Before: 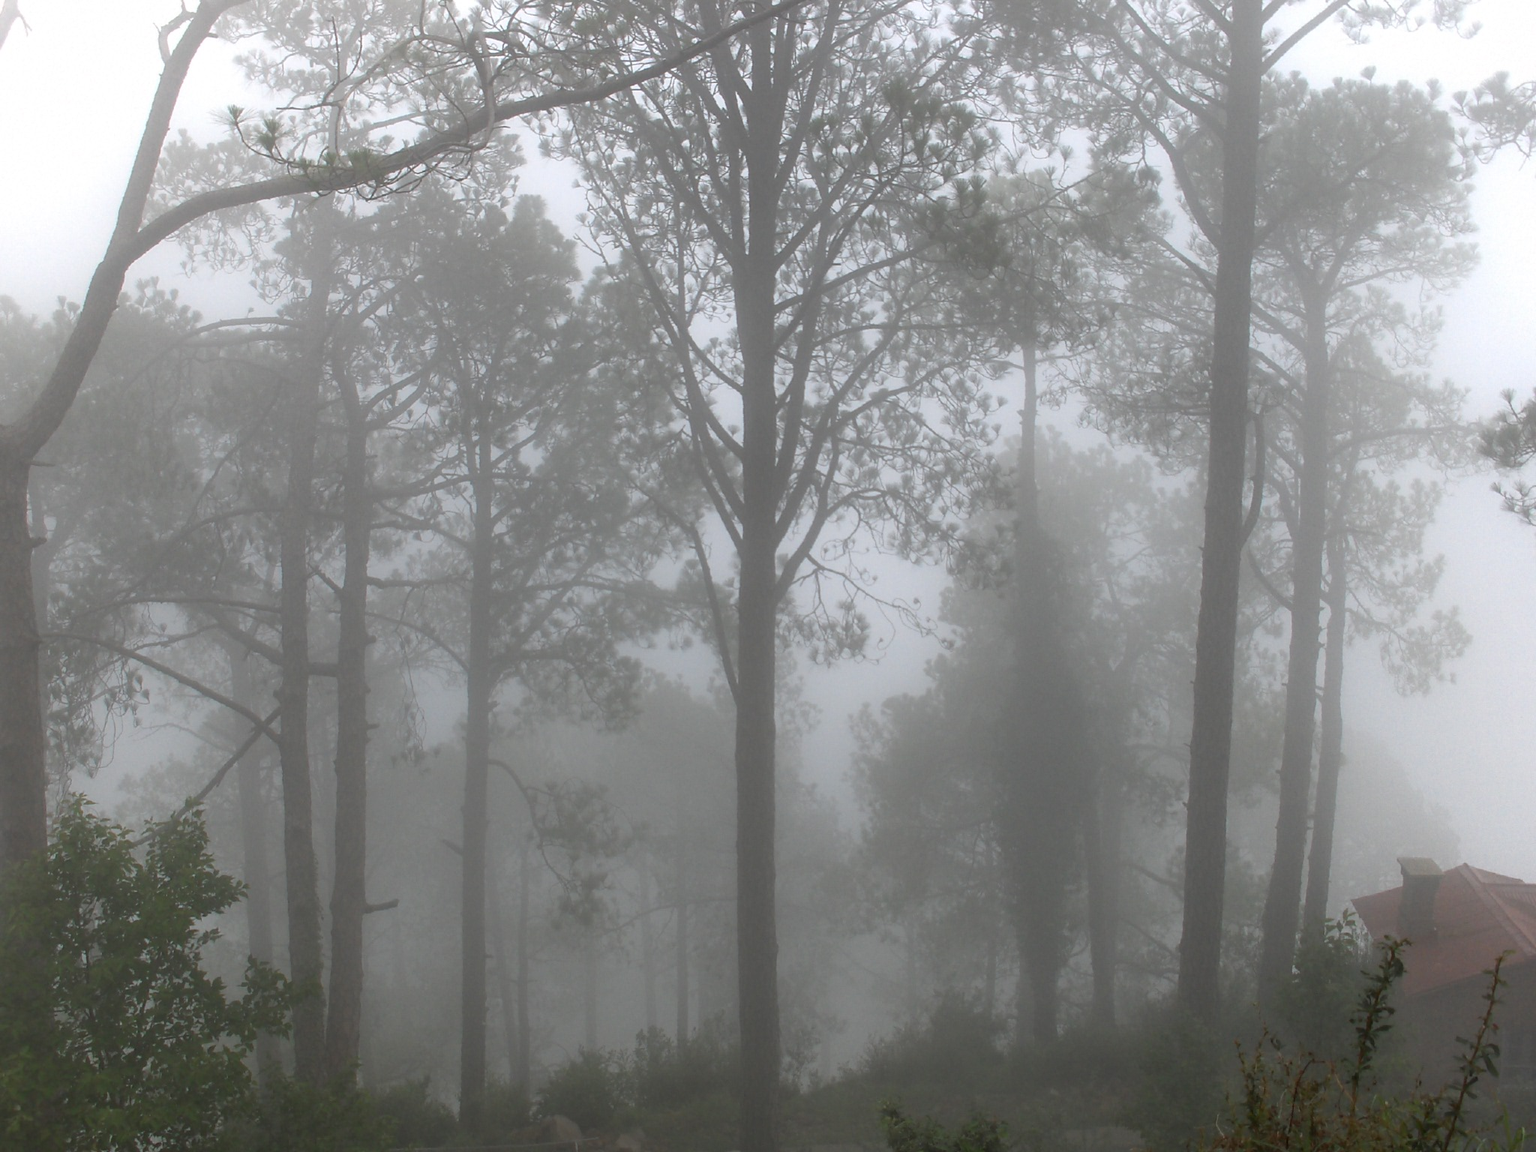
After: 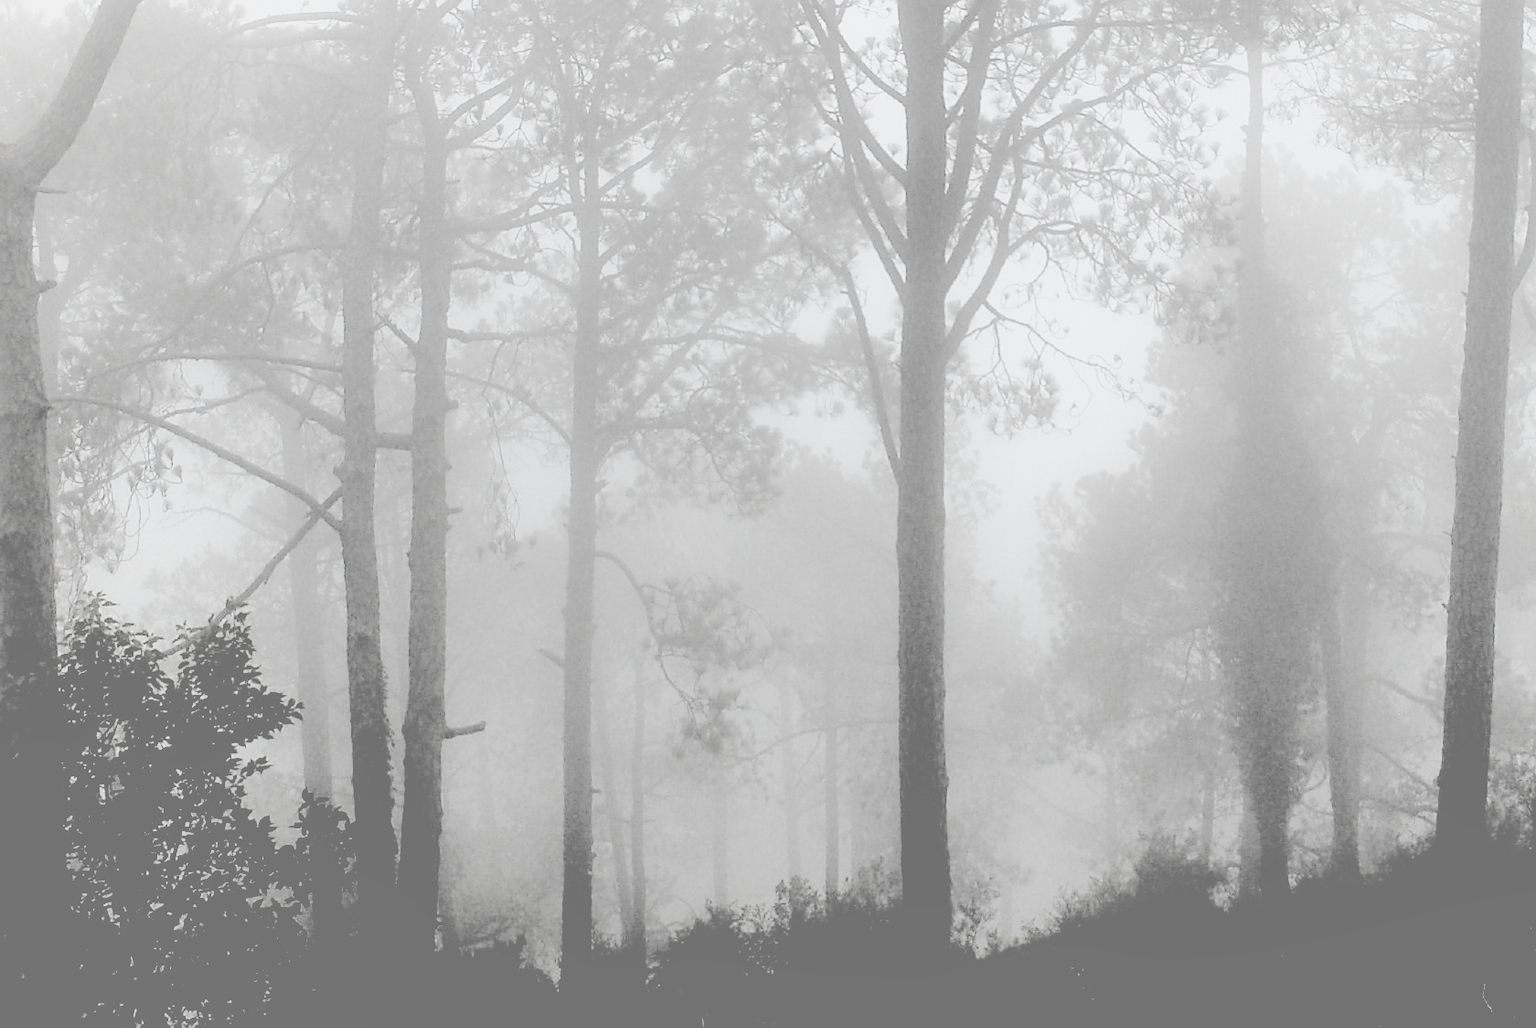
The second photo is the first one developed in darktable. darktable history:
crop: top 26.724%, right 17.938%
filmic rgb: black relative exposure -1.07 EV, white relative exposure 2.09 EV, hardness 1.52, contrast 2.242
local contrast: on, module defaults
exposure: compensate exposure bias true, compensate highlight preservation false
contrast brightness saturation: contrast -0.33, brightness 0.766, saturation -0.778
sharpen: on, module defaults
